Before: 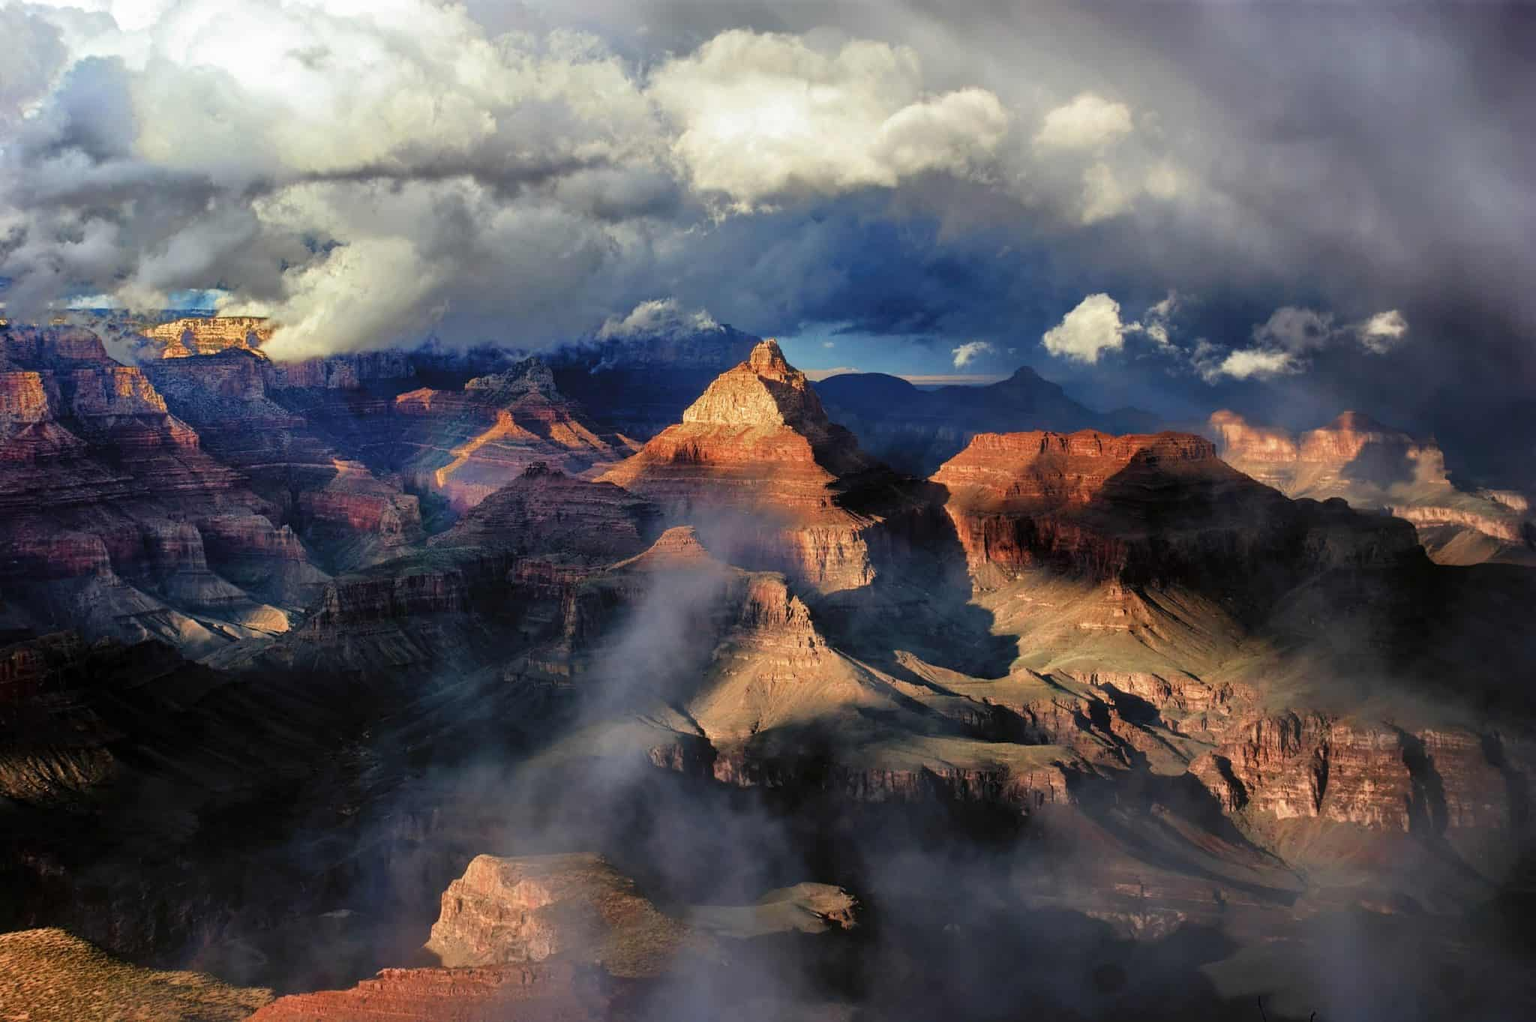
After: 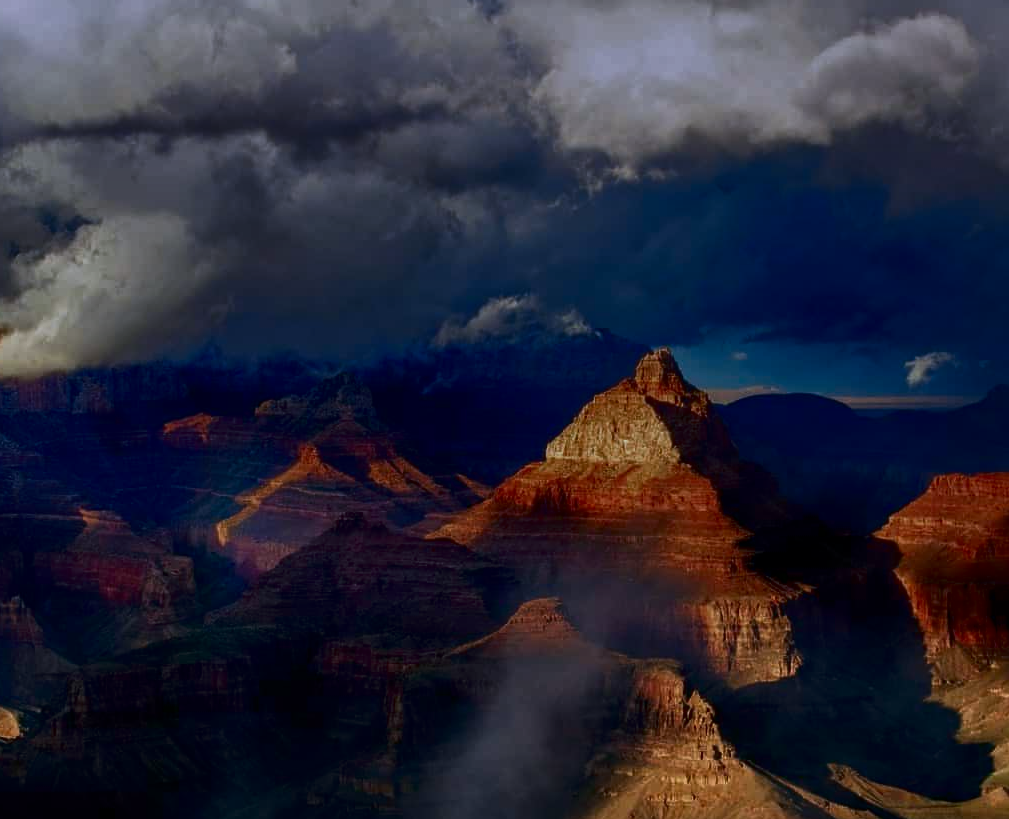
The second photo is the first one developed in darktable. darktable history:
contrast brightness saturation: brightness -0.52
graduated density: hue 238.83°, saturation 50%
crop: left 17.835%, top 7.675%, right 32.881%, bottom 32.213%
